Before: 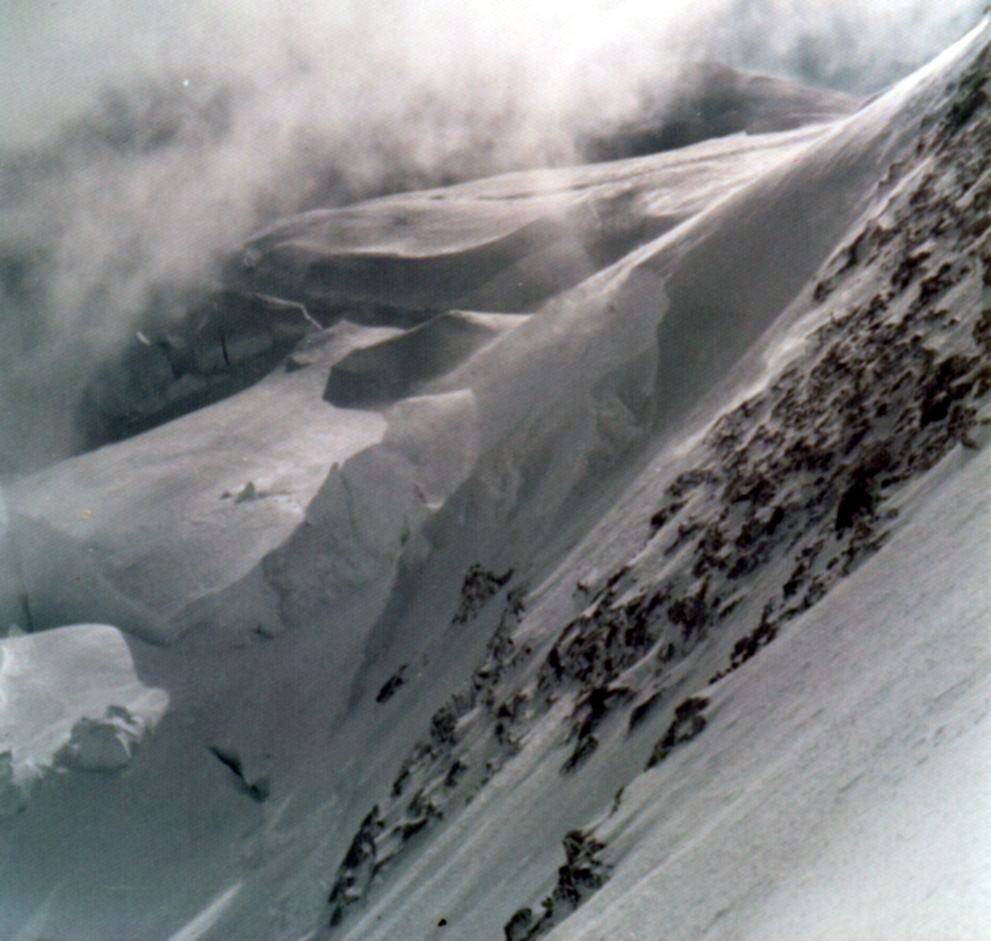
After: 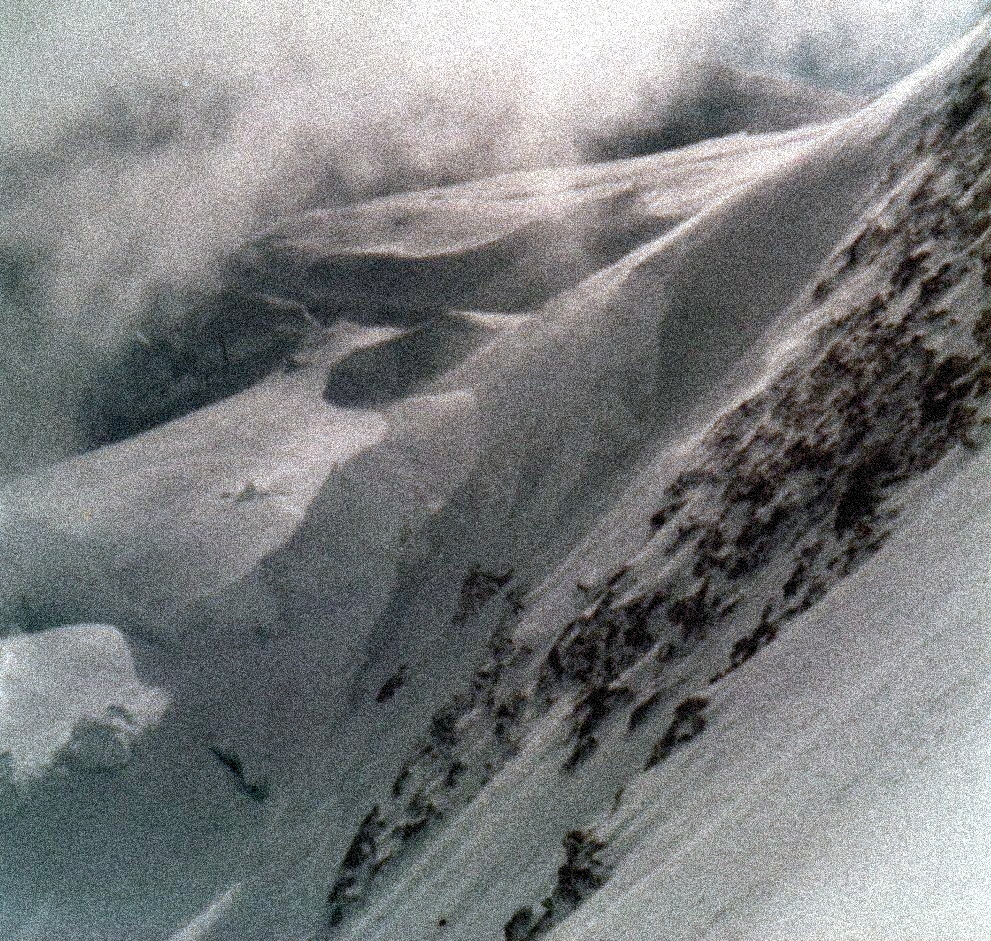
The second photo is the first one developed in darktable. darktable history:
levels: mode automatic, black 0.023%, white 99.97%, levels [0.062, 0.494, 0.925]
contrast equalizer: octaves 7, y [[0.502, 0.505, 0.512, 0.529, 0.564, 0.588], [0.5 ×6], [0.502, 0.505, 0.512, 0.529, 0.564, 0.588], [0, 0.001, 0.001, 0.004, 0.008, 0.011], [0, 0.001, 0.001, 0.004, 0.008, 0.011]], mix -1
grain: coarseness 3.75 ISO, strength 100%, mid-tones bias 0%
